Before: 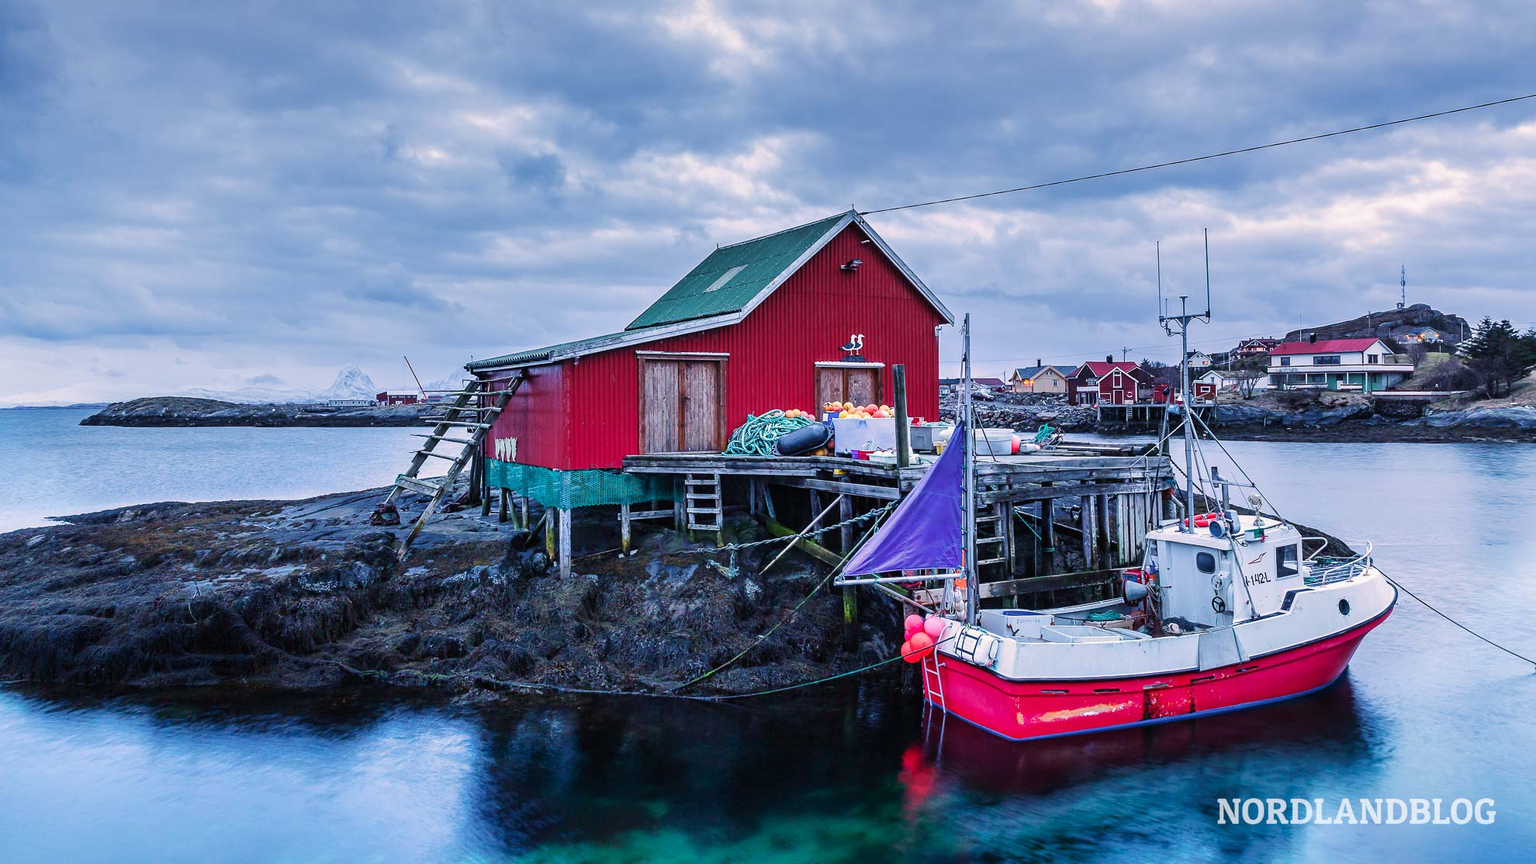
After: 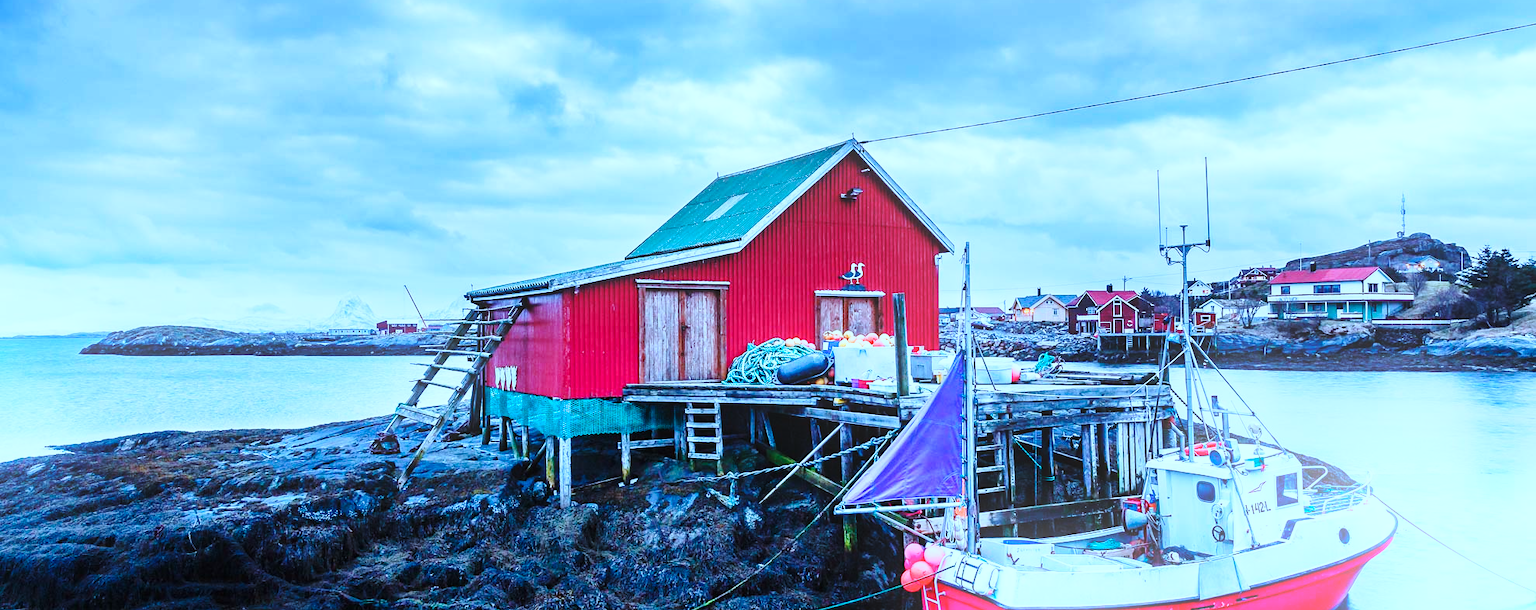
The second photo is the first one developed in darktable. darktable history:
color correction: highlights a* -9.35, highlights b* -23.15
base curve: curves: ch0 [(0, 0) (0.028, 0.03) (0.121, 0.232) (0.46, 0.748) (0.859, 0.968) (1, 1)], preserve colors none
bloom: size 15%, threshold 97%, strength 7%
crop and rotate: top 8.293%, bottom 20.996%
